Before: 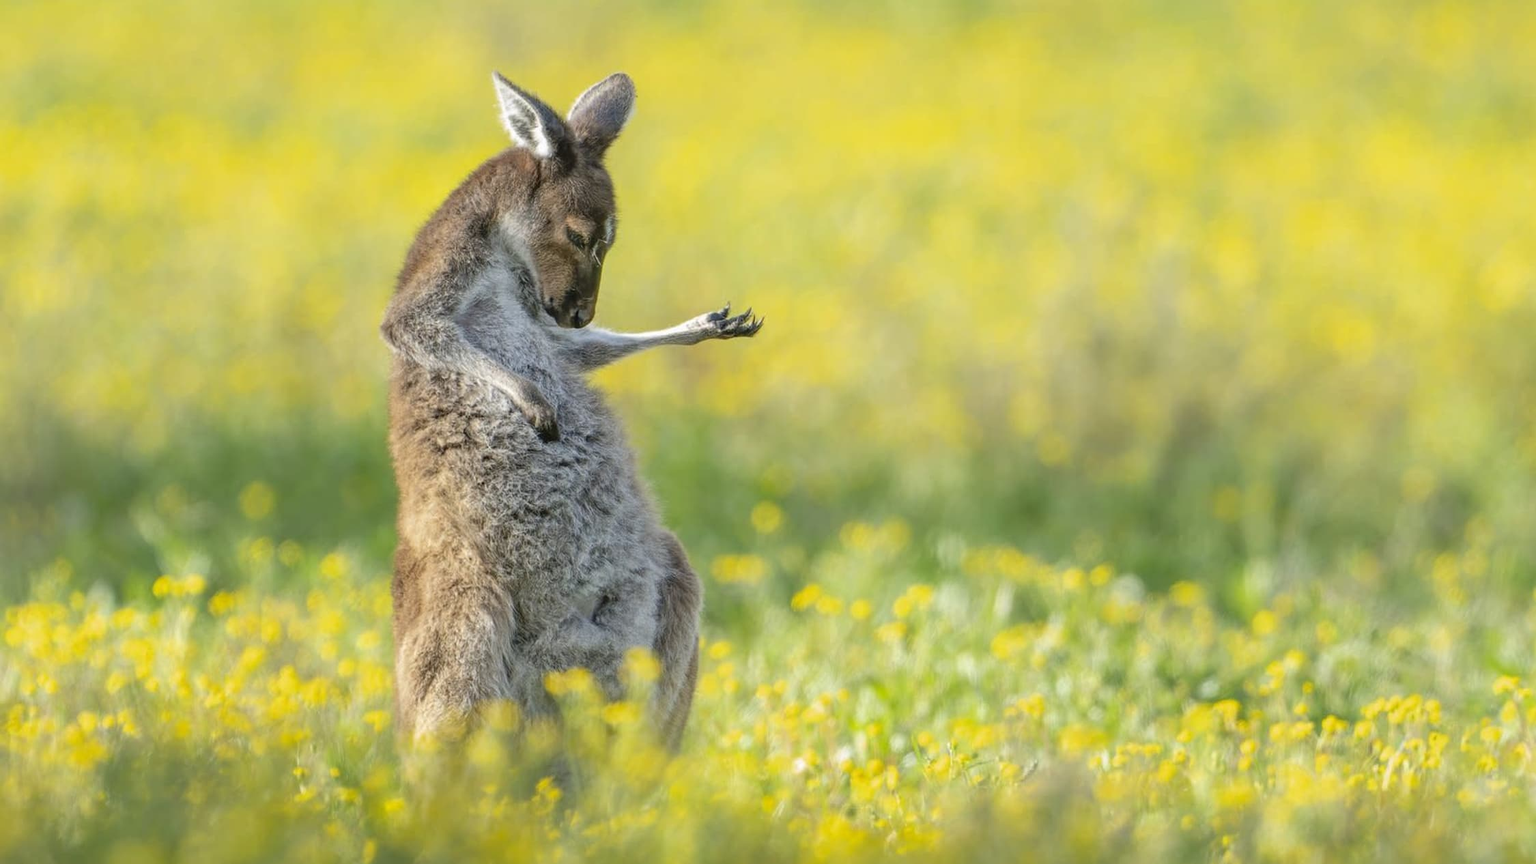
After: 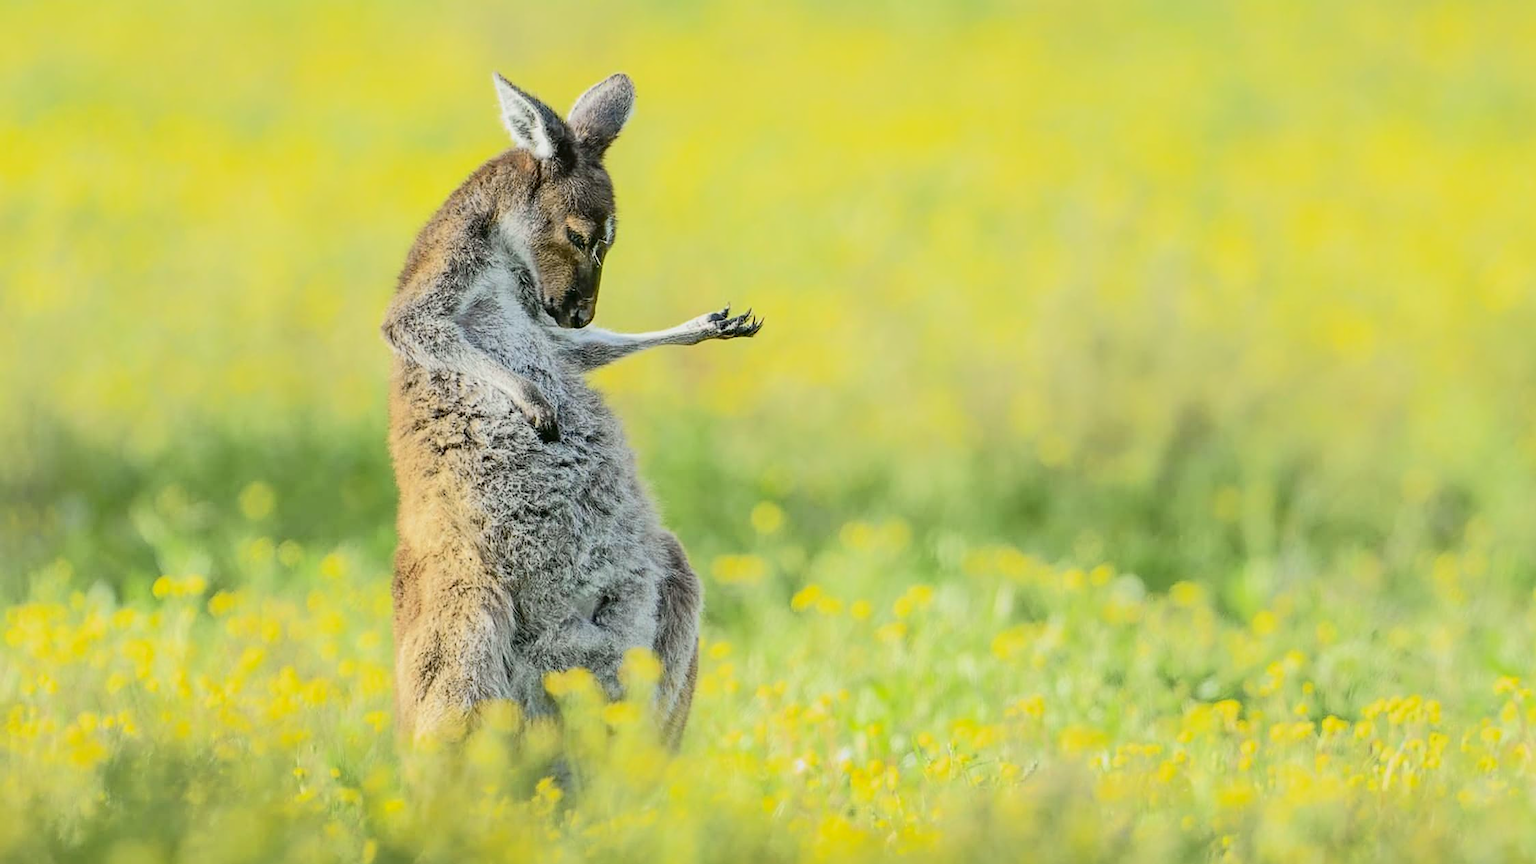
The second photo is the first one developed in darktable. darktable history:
sharpen: on, module defaults
tone curve: curves: ch0 [(0, 0.017) (0.091, 0.04) (0.296, 0.276) (0.439, 0.482) (0.64, 0.729) (0.785, 0.817) (0.995, 0.917)]; ch1 [(0, 0) (0.384, 0.365) (0.463, 0.447) (0.486, 0.474) (0.503, 0.497) (0.526, 0.52) (0.555, 0.564) (0.578, 0.589) (0.638, 0.66) (0.766, 0.773) (1, 1)]; ch2 [(0, 0) (0.374, 0.344) (0.446, 0.443) (0.501, 0.509) (0.528, 0.522) (0.569, 0.593) (0.61, 0.646) (0.666, 0.688) (1, 1)], color space Lab, independent channels, preserve colors none
tone equalizer: on, module defaults
